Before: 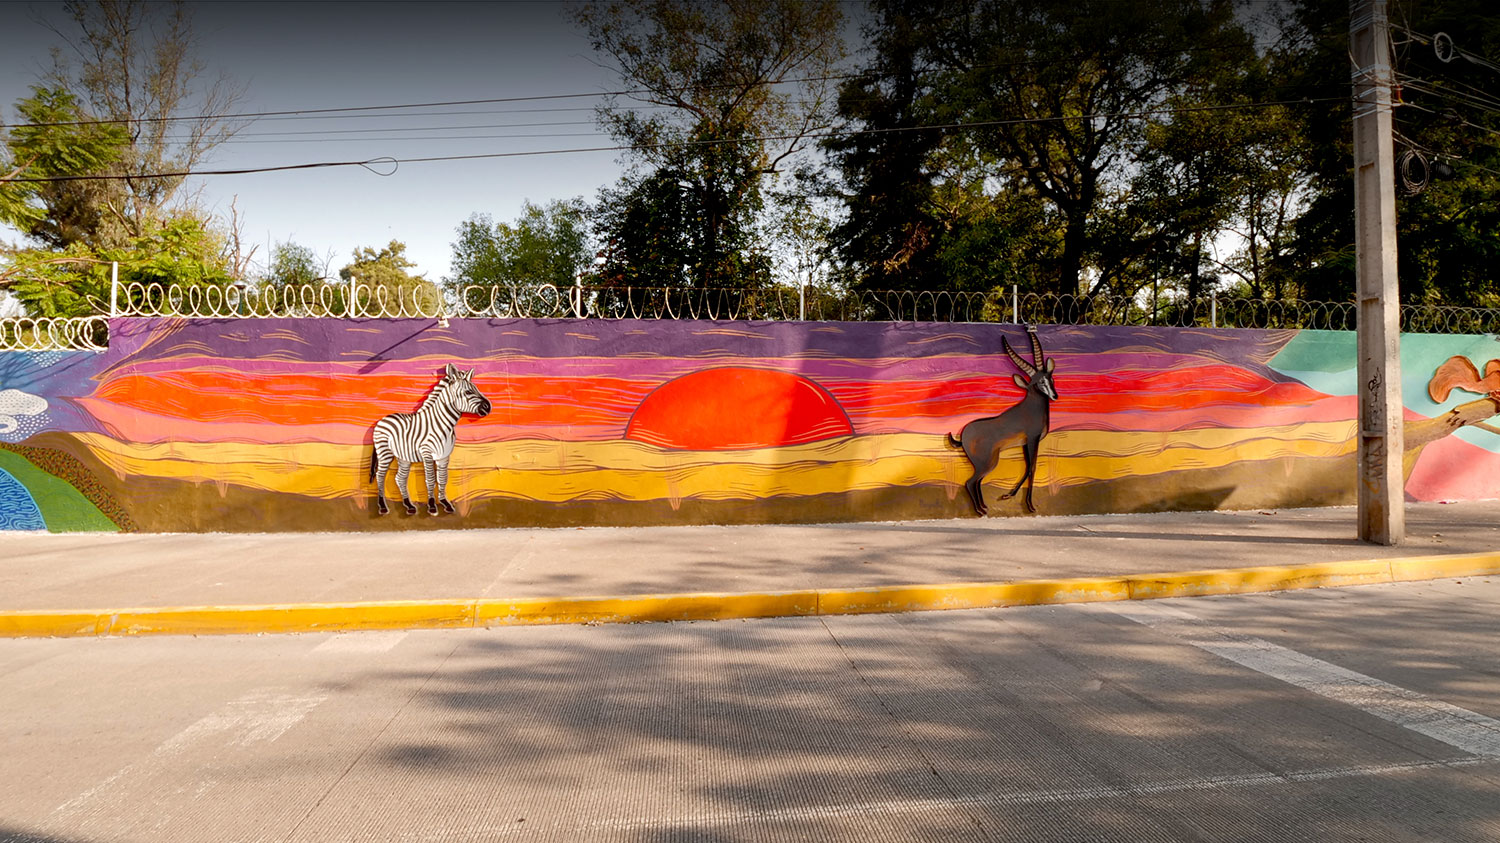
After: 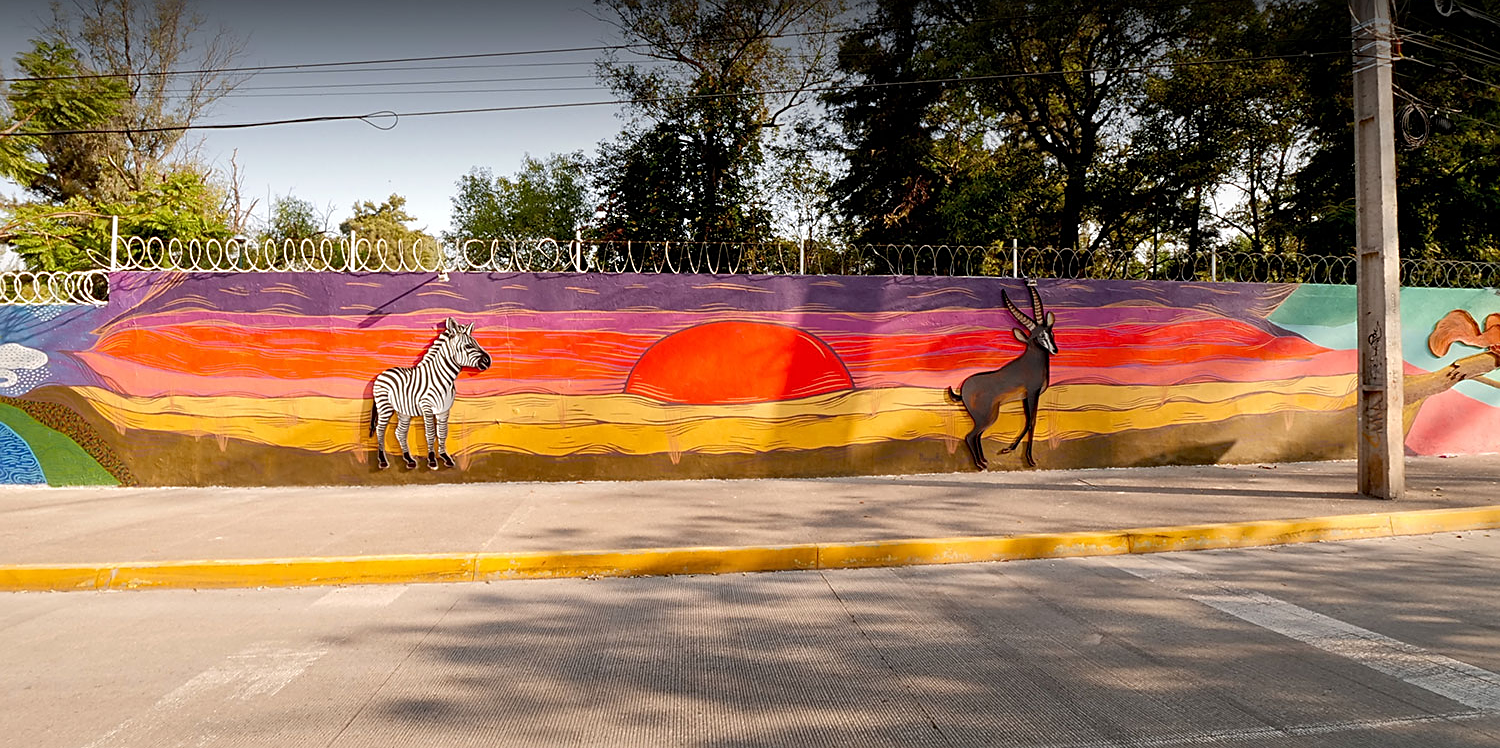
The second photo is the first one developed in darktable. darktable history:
exposure: compensate exposure bias true, compensate highlight preservation false
sharpen: on, module defaults
crop and rotate: top 5.527%, bottom 5.682%
